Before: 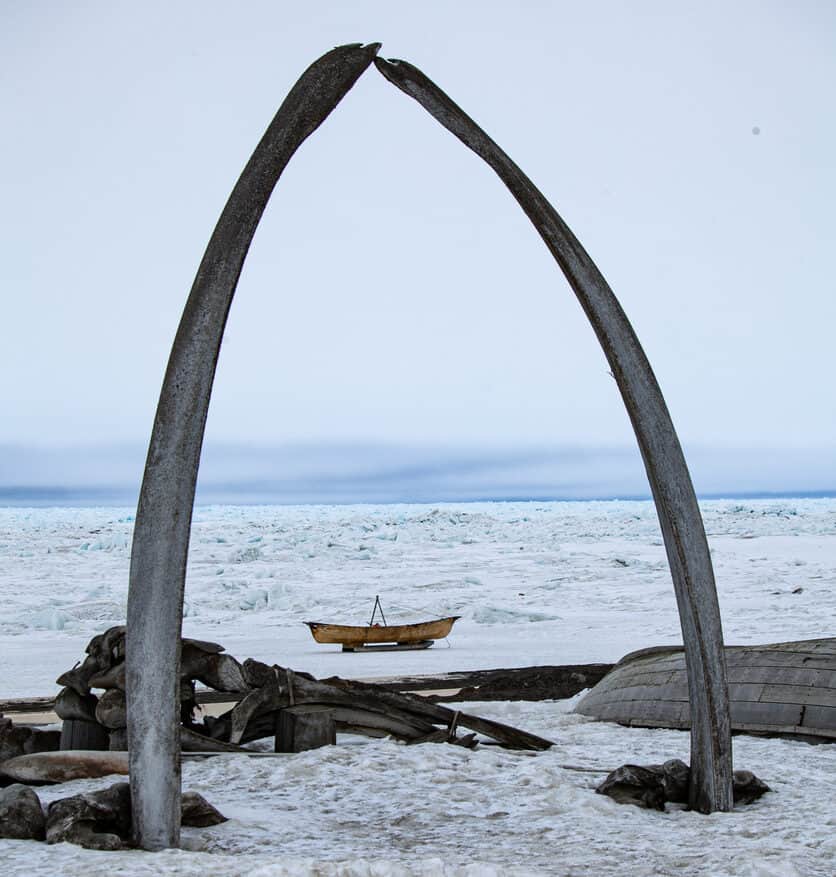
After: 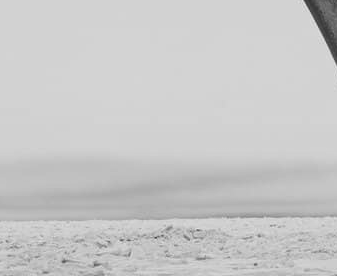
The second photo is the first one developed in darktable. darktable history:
color calibration: output gray [0.267, 0.423, 0.261, 0], illuminant custom, x 0.349, y 0.364, temperature 4938.05 K
crop: left 31.882%, top 32.424%, right 27.803%, bottom 36.065%
contrast brightness saturation: contrast -0.113
exposure: black level correction -0.027, compensate exposure bias true, compensate highlight preservation false
